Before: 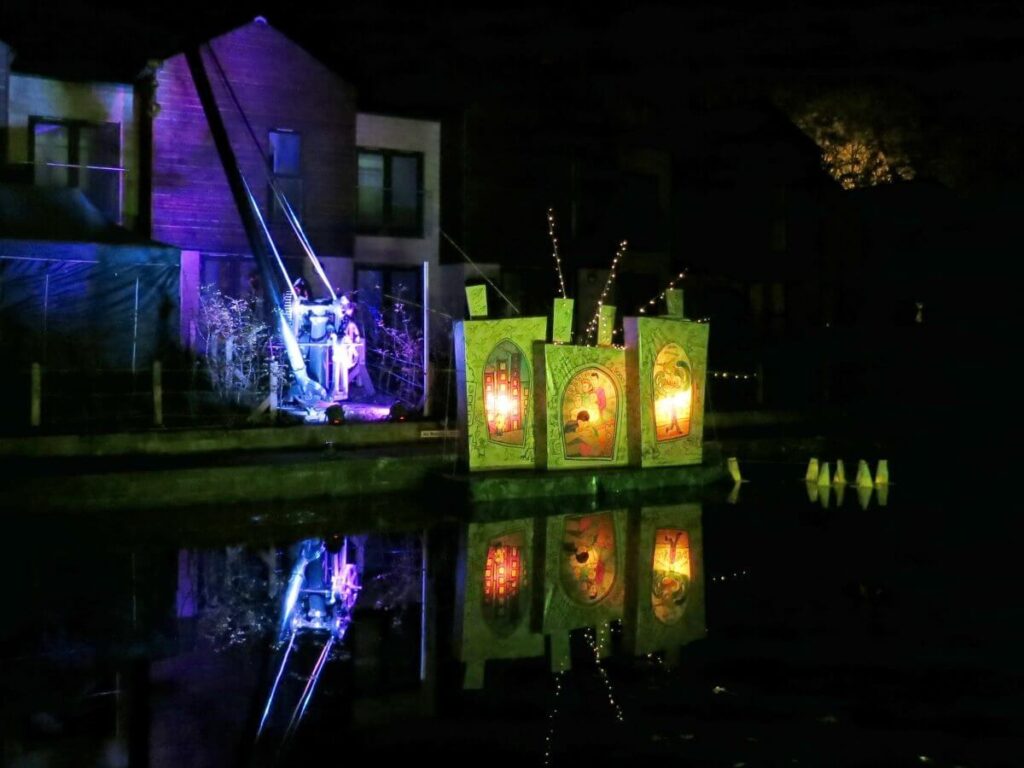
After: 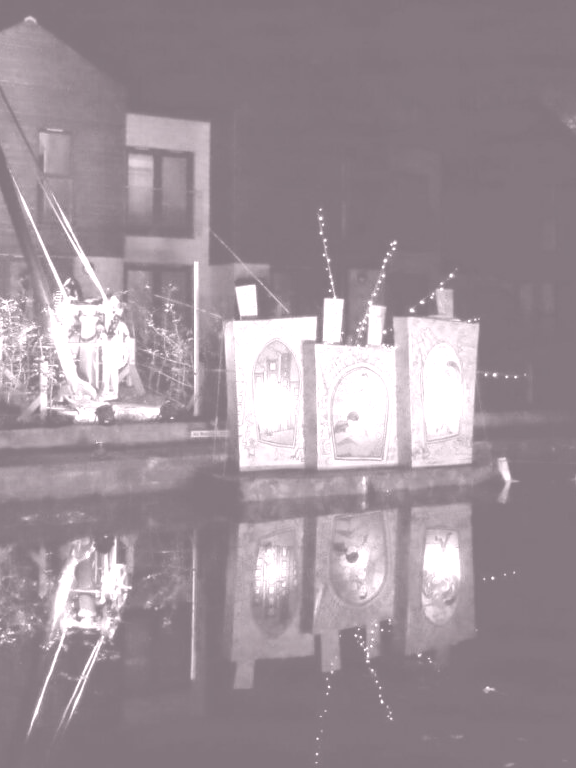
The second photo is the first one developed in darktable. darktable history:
color correction: highlights a* 10.32, highlights b* 14.66, shadows a* -9.59, shadows b* -15.02
crop and rotate: left 22.516%, right 21.234%
colorize: hue 25.2°, saturation 83%, source mix 82%, lightness 79%, version 1
